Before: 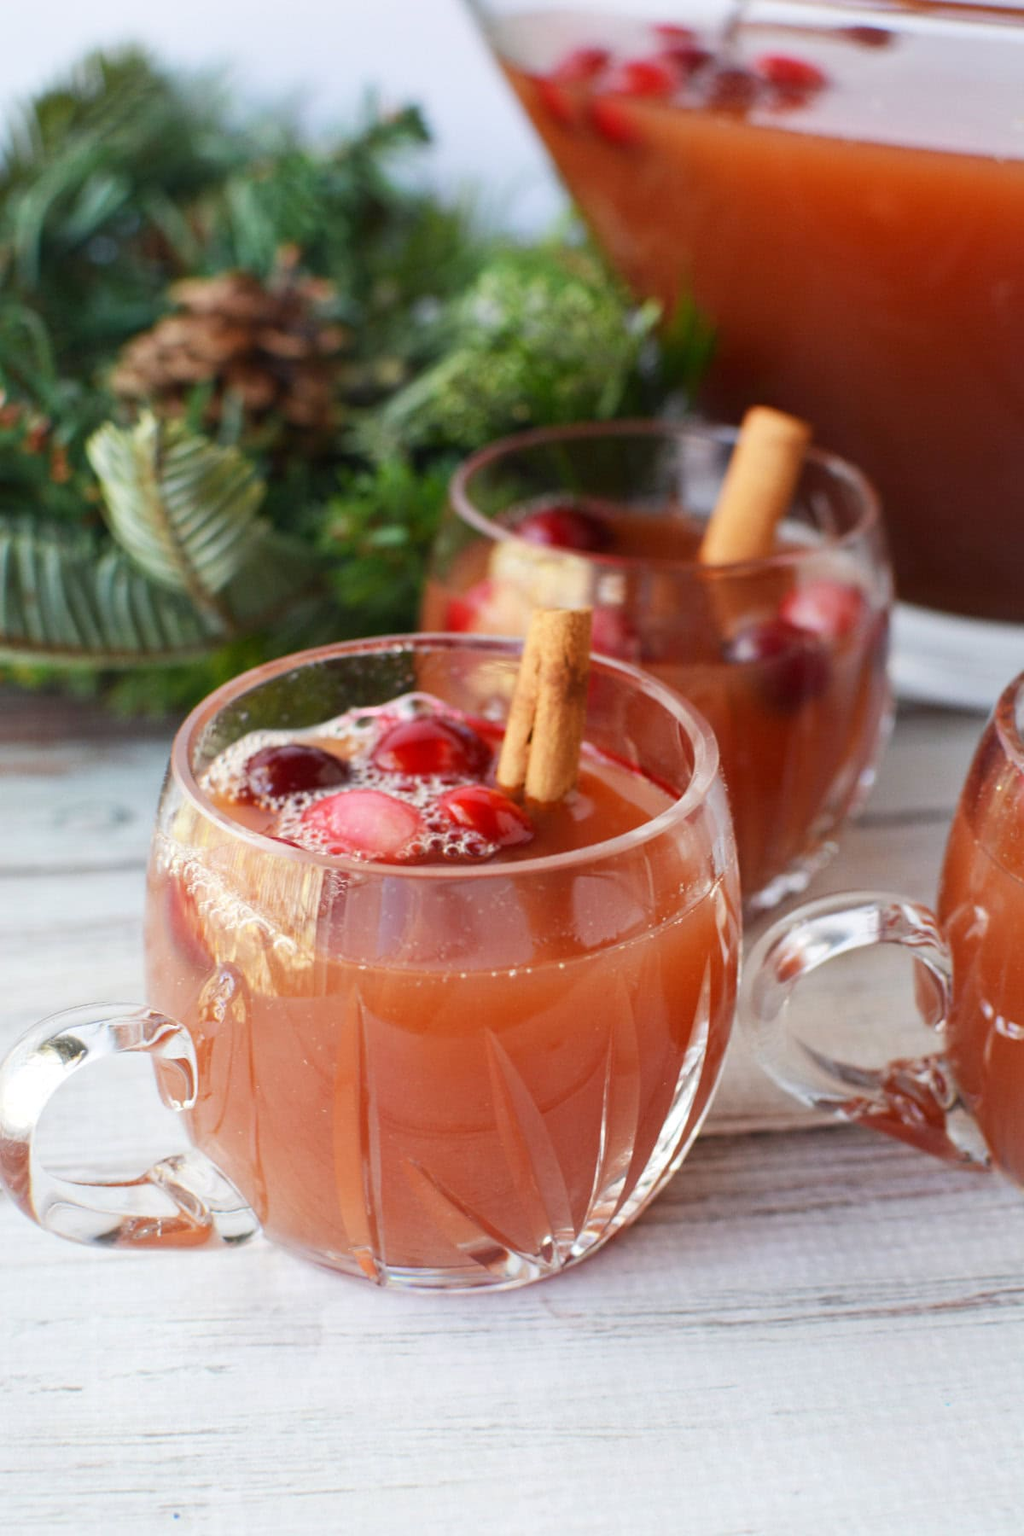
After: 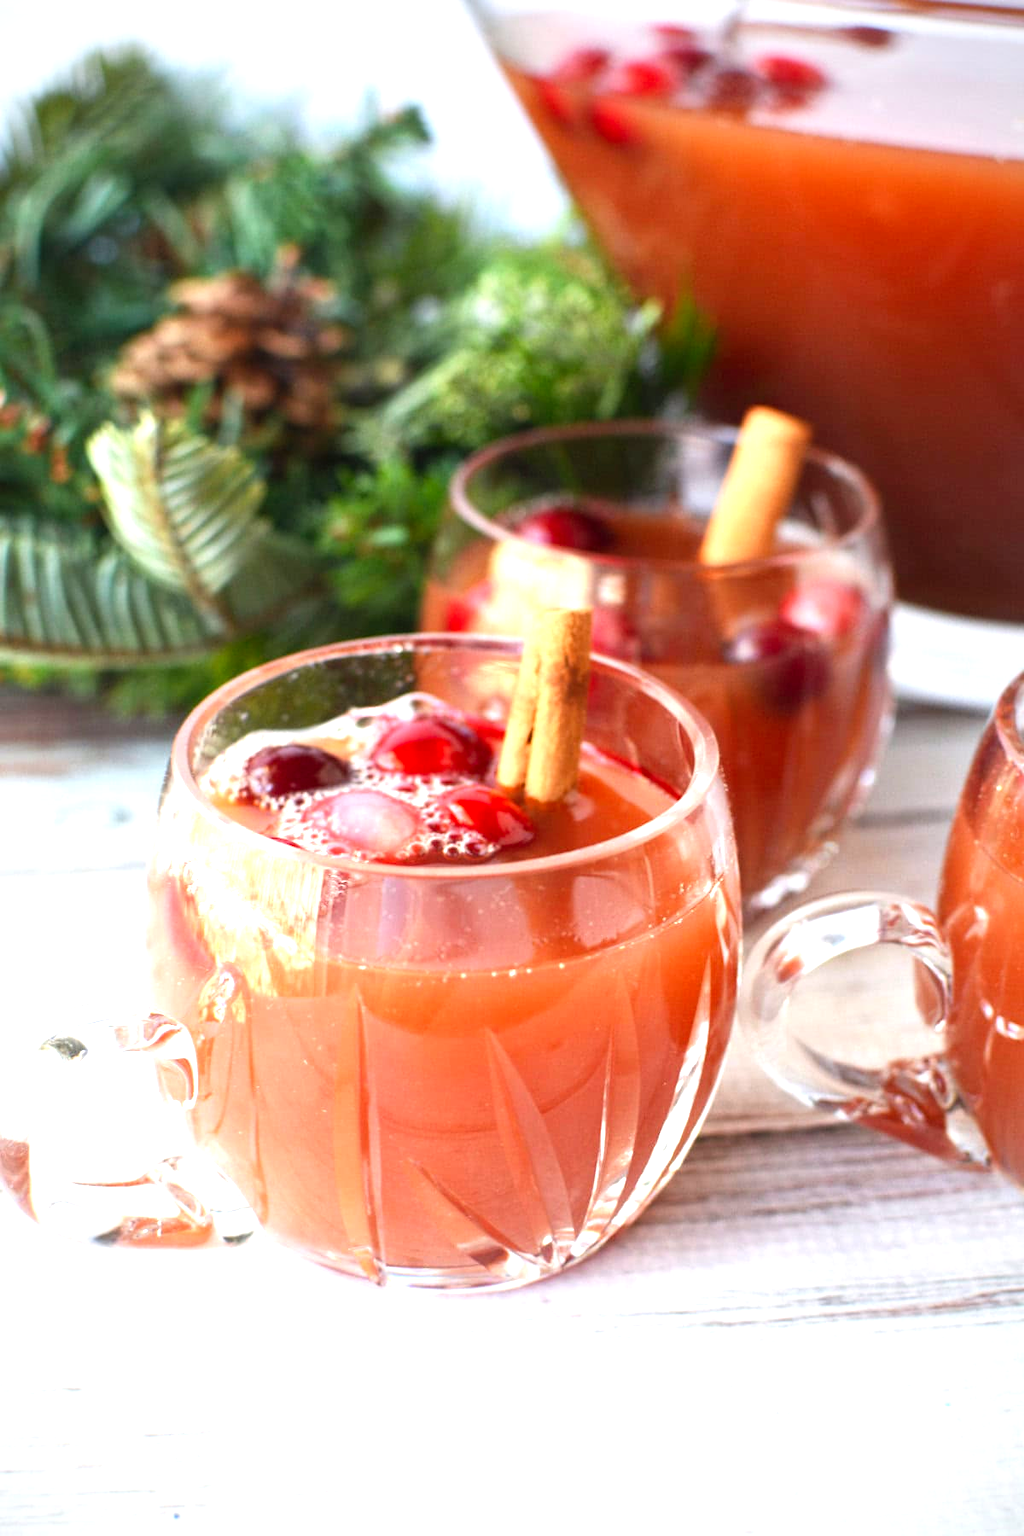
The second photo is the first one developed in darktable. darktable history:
levels: levels [0, 0.374, 0.749]
vignetting: fall-off start 74.39%, fall-off radius 65.9%, brightness -0.642, saturation -0.009
